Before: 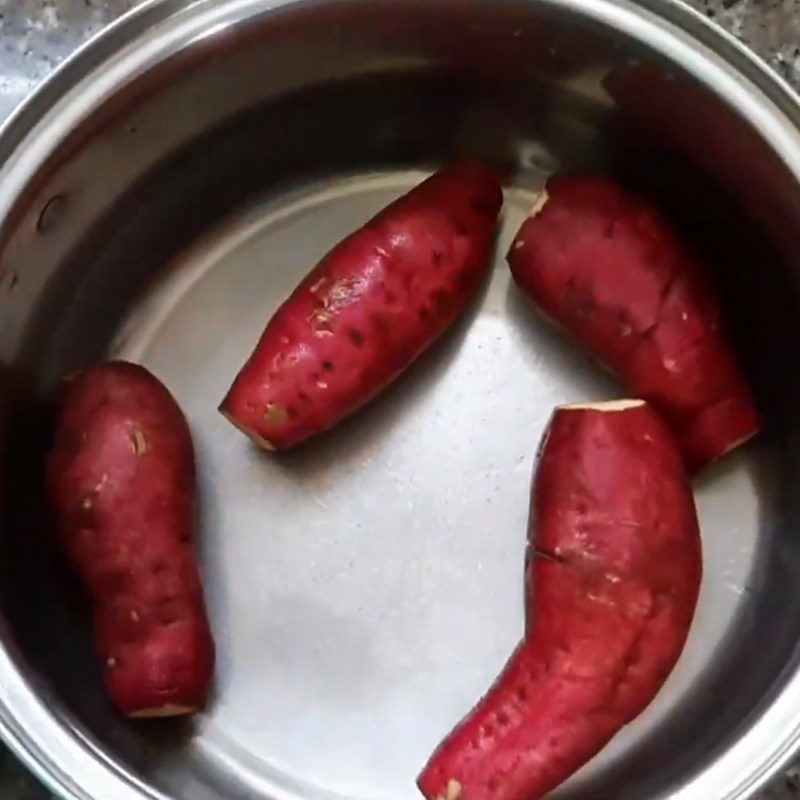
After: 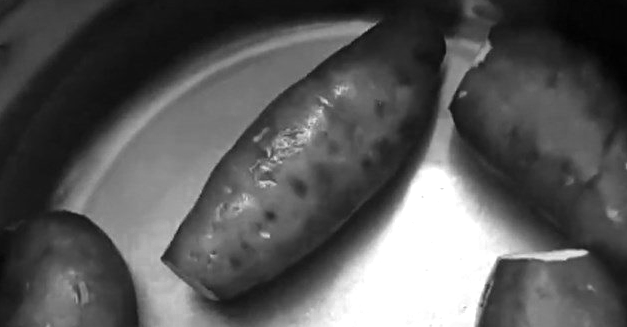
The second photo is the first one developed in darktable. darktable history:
color zones: curves: ch0 [(0, 0.613) (0.01, 0.613) (0.245, 0.448) (0.498, 0.529) (0.642, 0.665) (0.879, 0.777) (0.99, 0.613)]; ch1 [(0, 0) (0.143, 0) (0.286, 0) (0.429, 0) (0.571, 0) (0.714, 0) (0.857, 0)]
color calibration: illuminant as shot in camera, x 0.358, y 0.373, temperature 4628.91 K
crop: left 7.245%, top 18.754%, right 14.268%, bottom 40.293%
